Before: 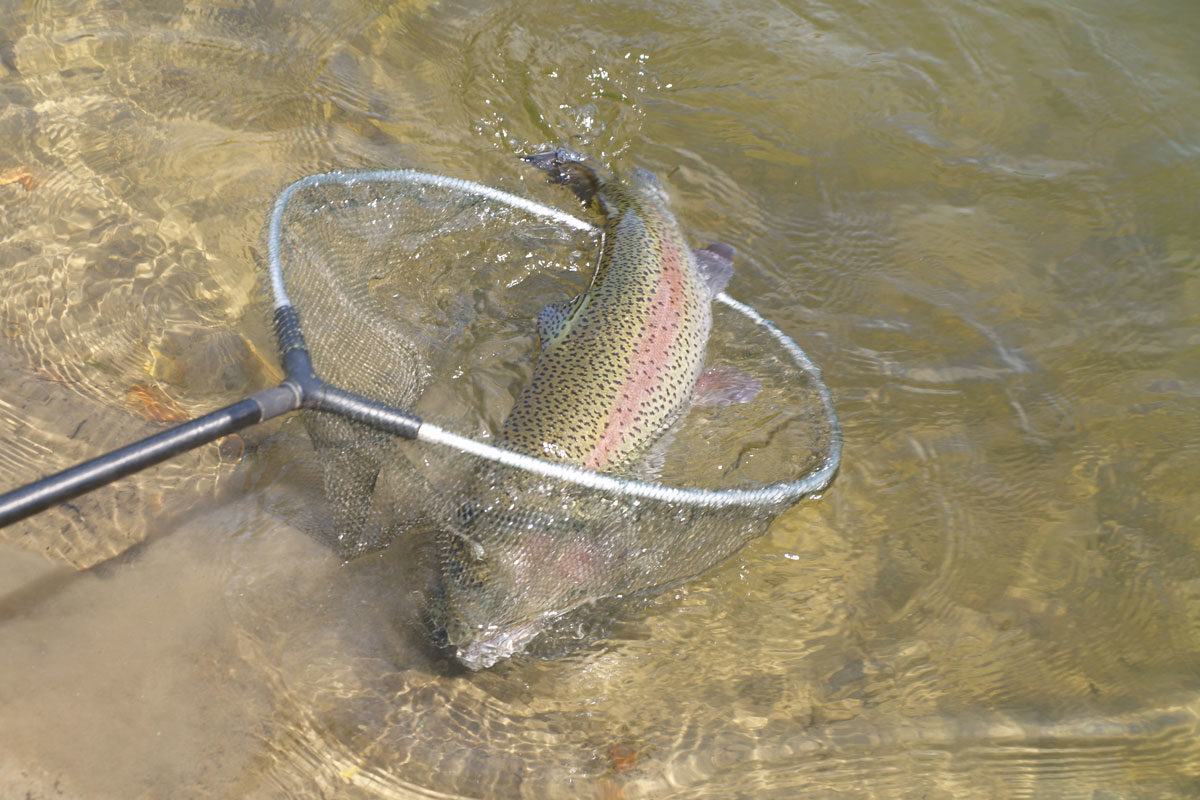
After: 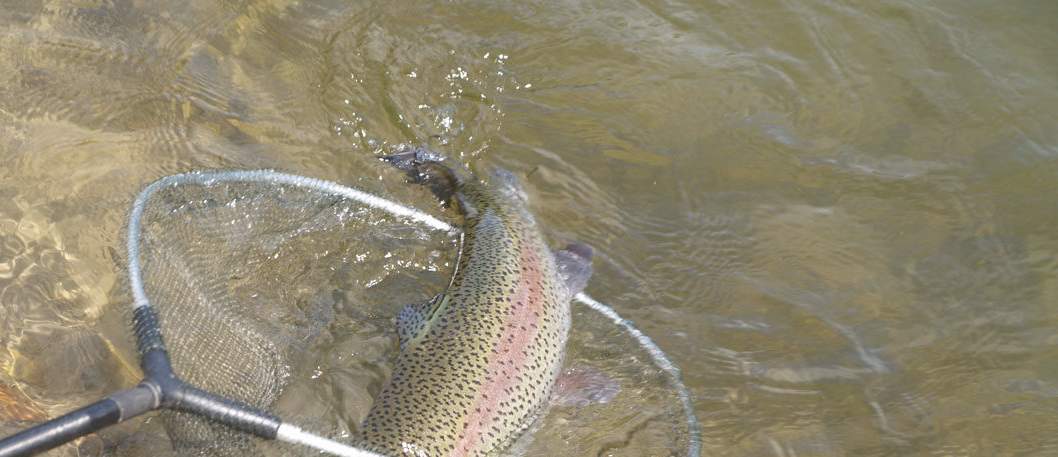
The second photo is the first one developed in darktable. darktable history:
crop and rotate: left 11.812%, bottom 42.776%
contrast brightness saturation: saturation -0.17
